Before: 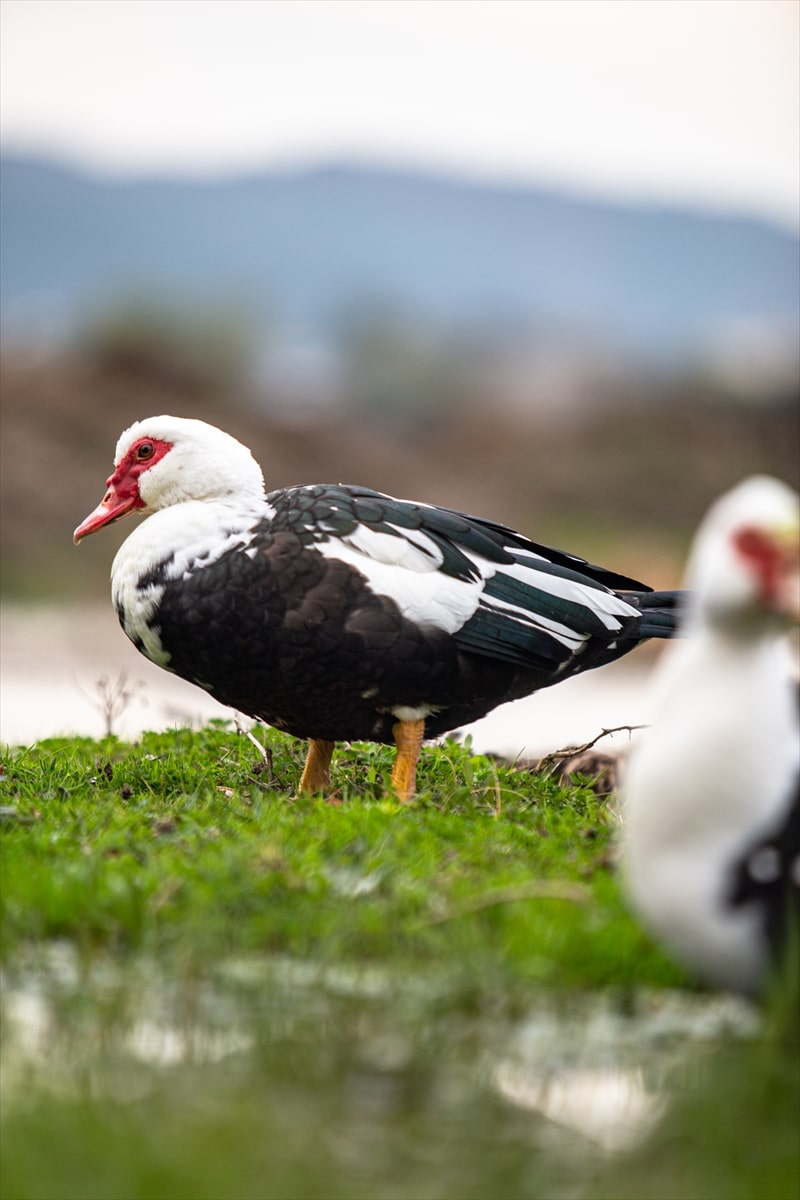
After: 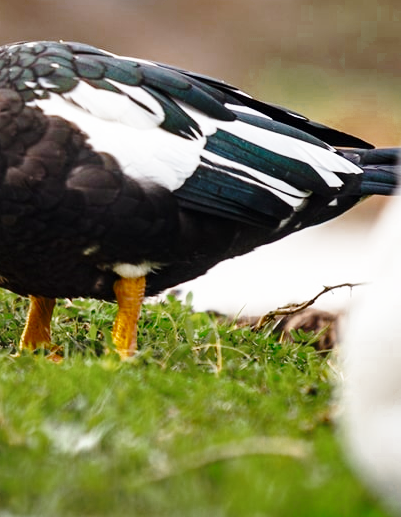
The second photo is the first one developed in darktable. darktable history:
shadows and highlights: shadows 36.21, highlights -27.4, soften with gaussian
color zones: curves: ch0 [(0.11, 0.396) (0.195, 0.36) (0.25, 0.5) (0.303, 0.412) (0.357, 0.544) (0.75, 0.5) (0.967, 0.328)]; ch1 [(0, 0.468) (0.112, 0.512) (0.202, 0.6) (0.25, 0.5) (0.307, 0.352) (0.357, 0.544) (0.75, 0.5) (0.963, 0.524)]
base curve: curves: ch0 [(0, 0) (0.028, 0.03) (0.121, 0.232) (0.46, 0.748) (0.859, 0.968) (1, 1)], preserve colors none
crop: left 34.969%, top 36.956%, right 14.836%, bottom 19.954%
